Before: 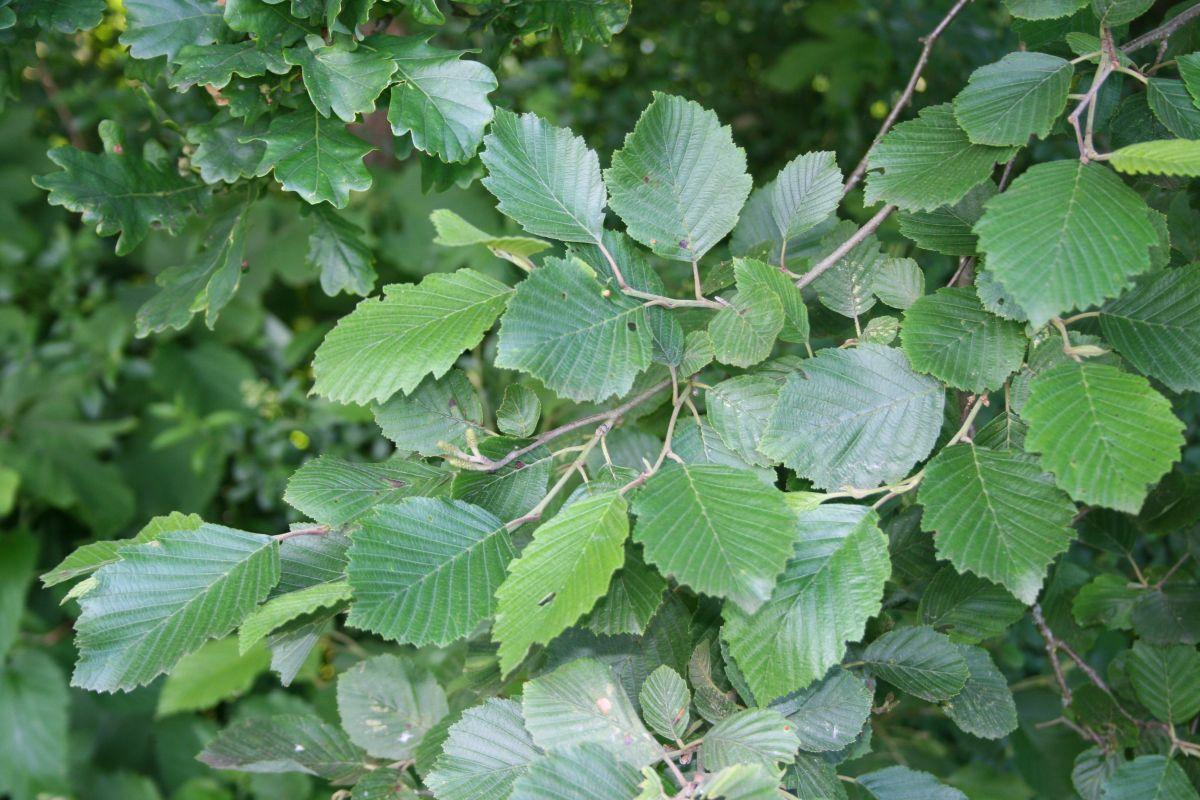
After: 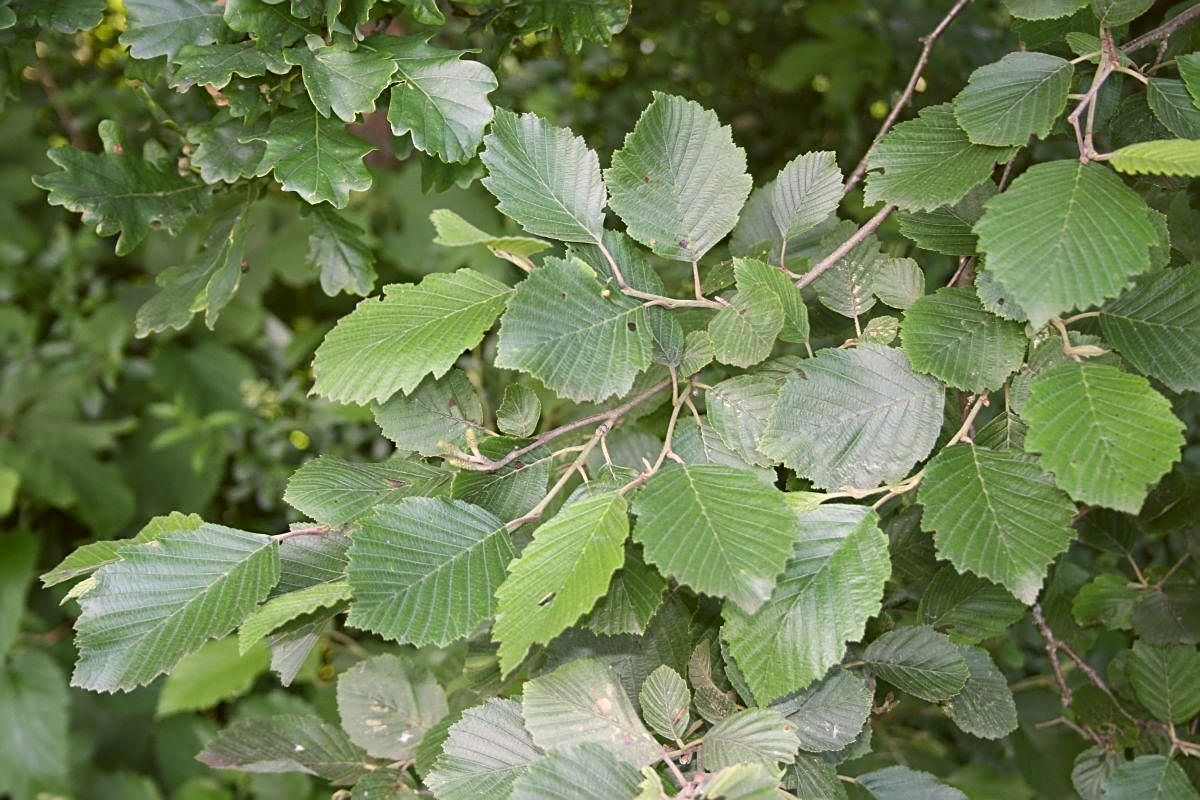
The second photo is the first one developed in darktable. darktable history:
sharpen: on, module defaults
color correction: highlights a* 6.27, highlights b* 8.19, shadows a* 5.94, shadows b* 7.23, saturation 0.9
